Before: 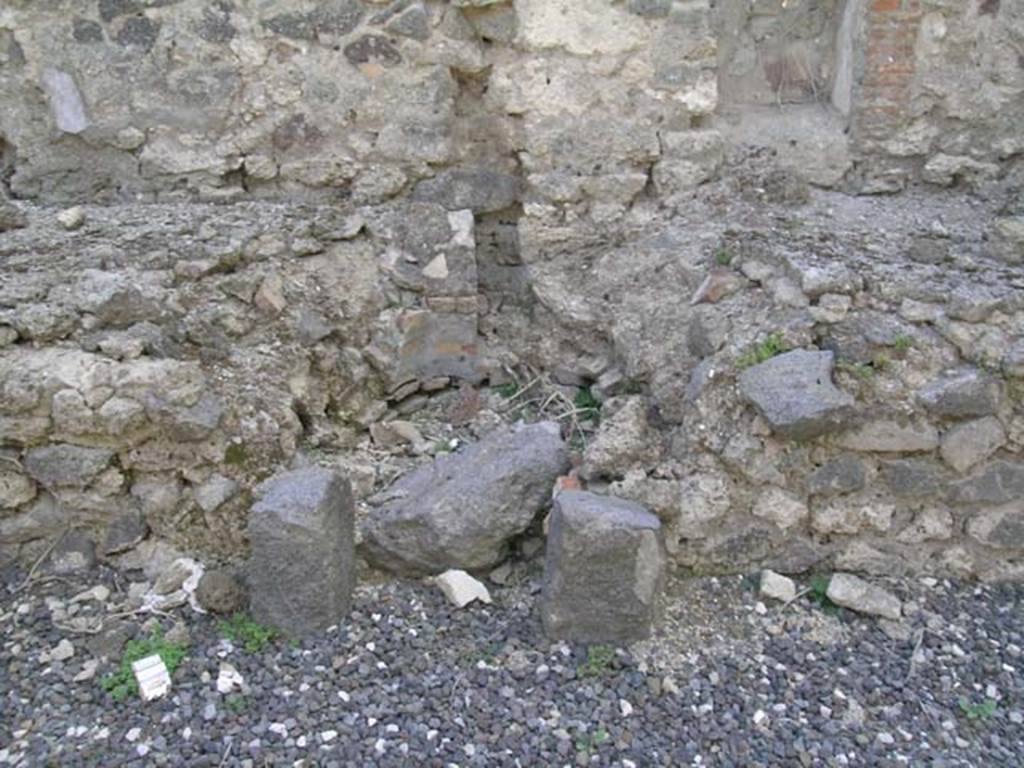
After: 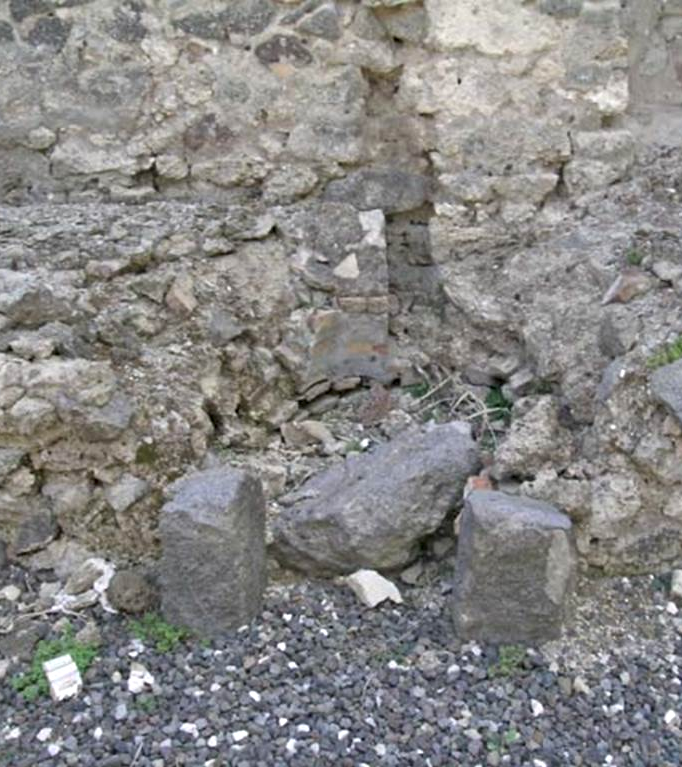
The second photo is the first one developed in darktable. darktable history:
contrast brightness saturation: saturation -0.05
crop and rotate: left 8.786%, right 24.548%
contrast equalizer: y [[0.5, 0.5, 0.544, 0.569, 0.5, 0.5], [0.5 ×6], [0.5 ×6], [0 ×6], [0 ×6]]
